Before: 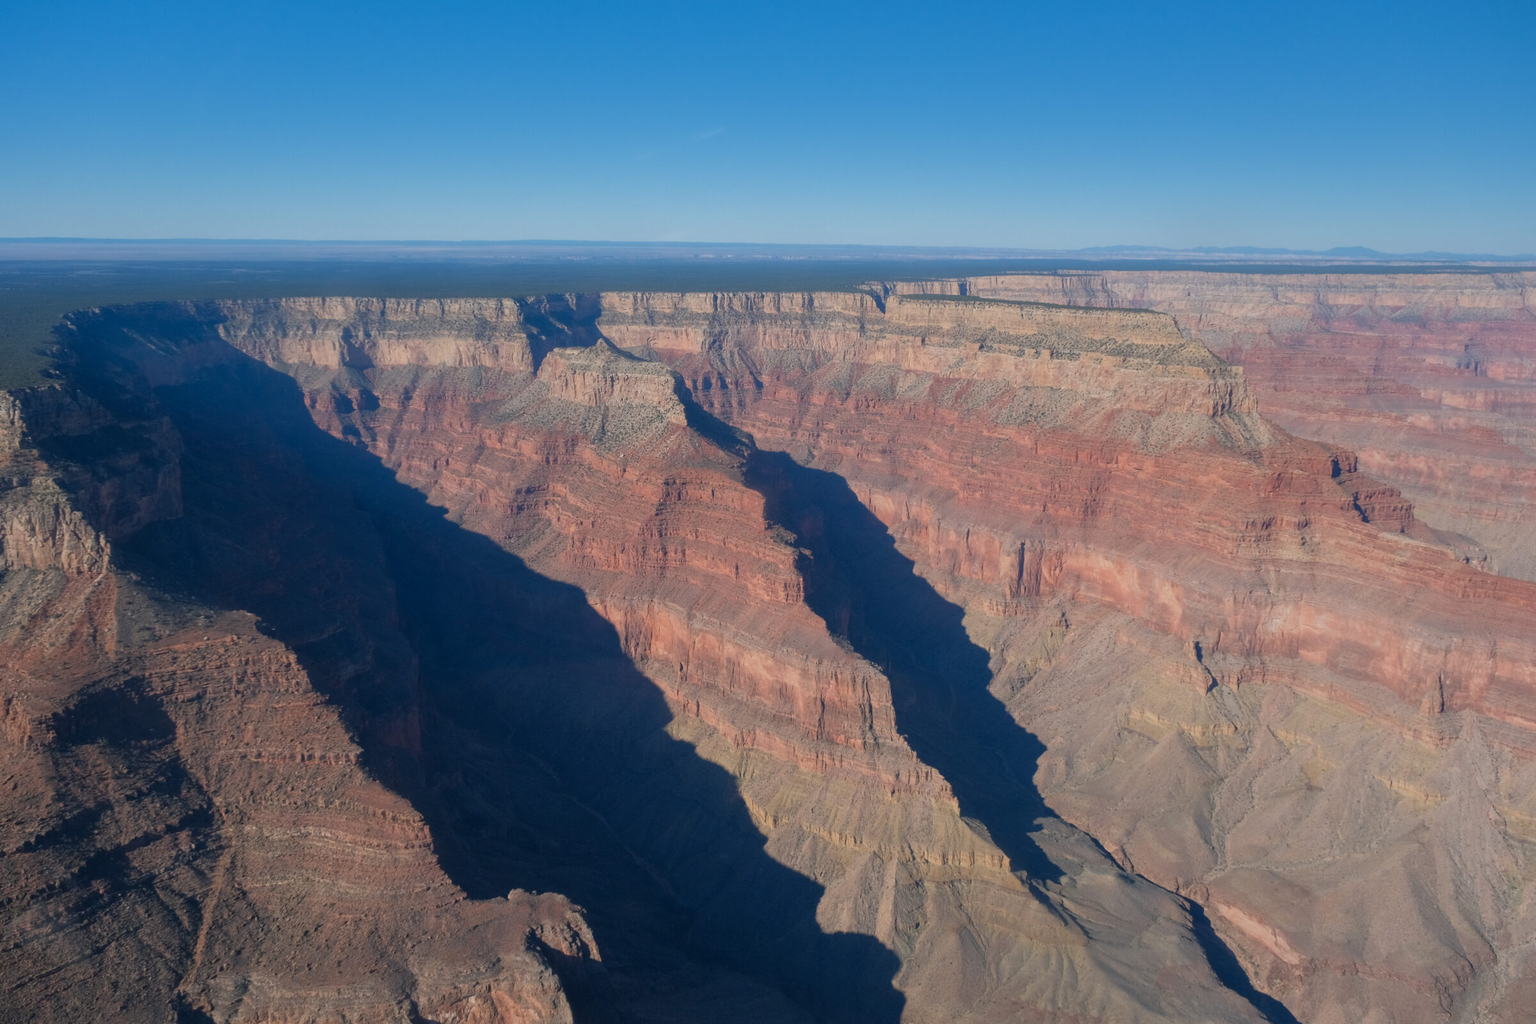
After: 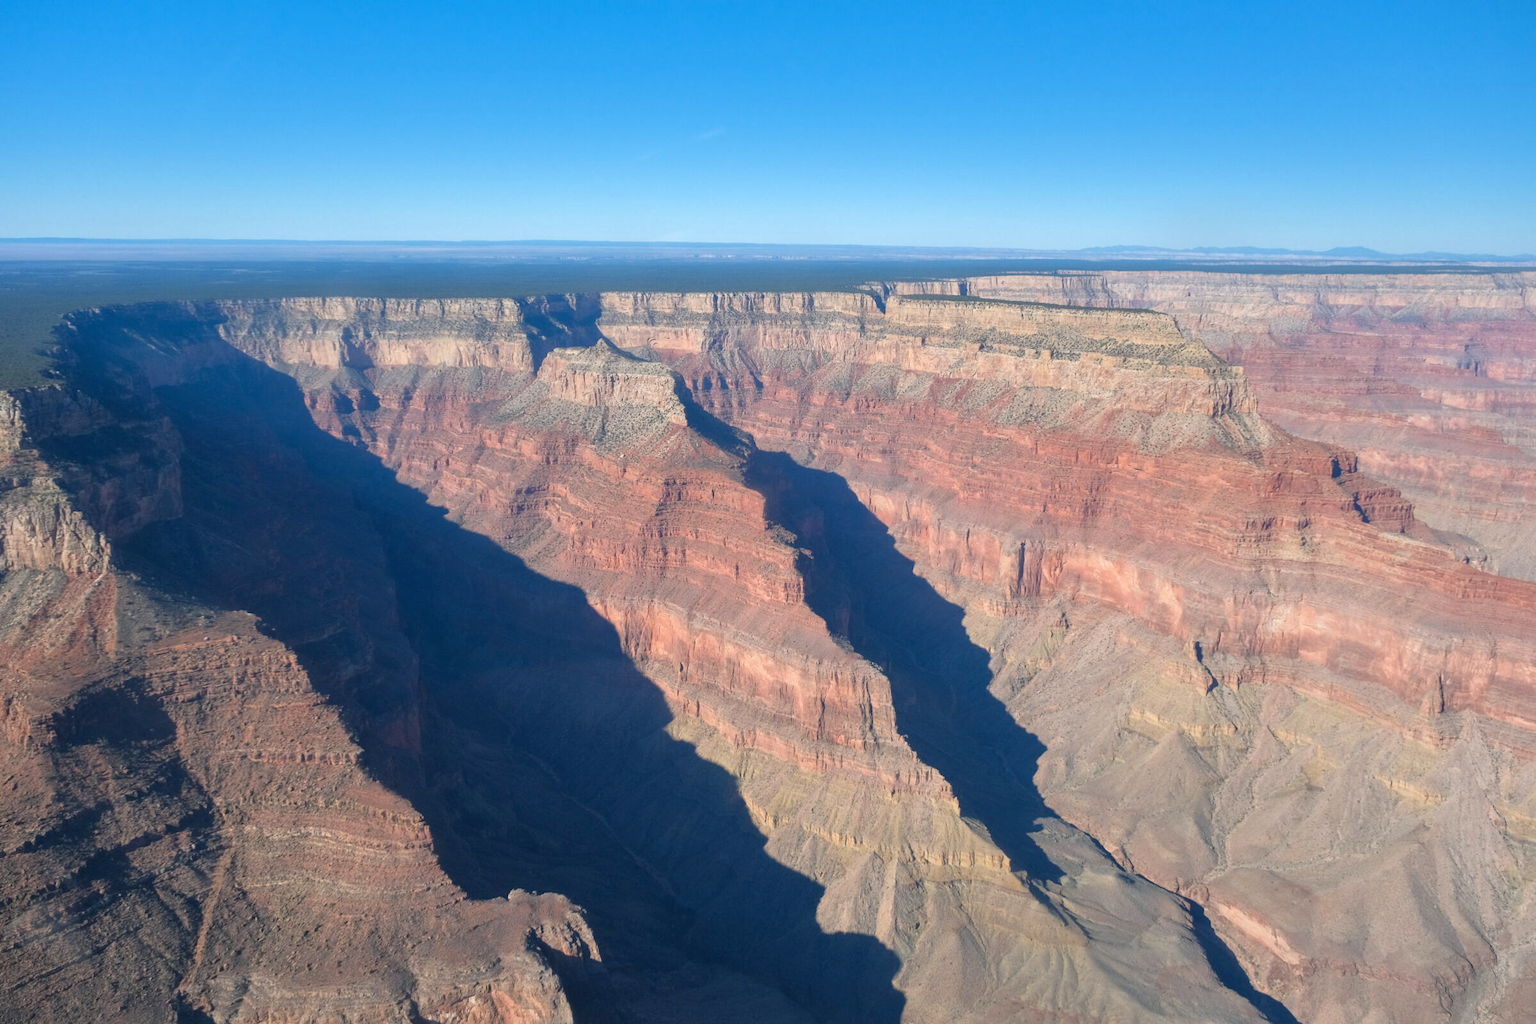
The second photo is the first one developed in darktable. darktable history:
white balance: red 0.978, blue 0.999
shadows and highlights: shadows 20.91, highlights -35.45, soften with gaussian
exposure: black level correction 0, exposure 0.7 EV, compensate exposure bias true, compensate highlight preservation false
